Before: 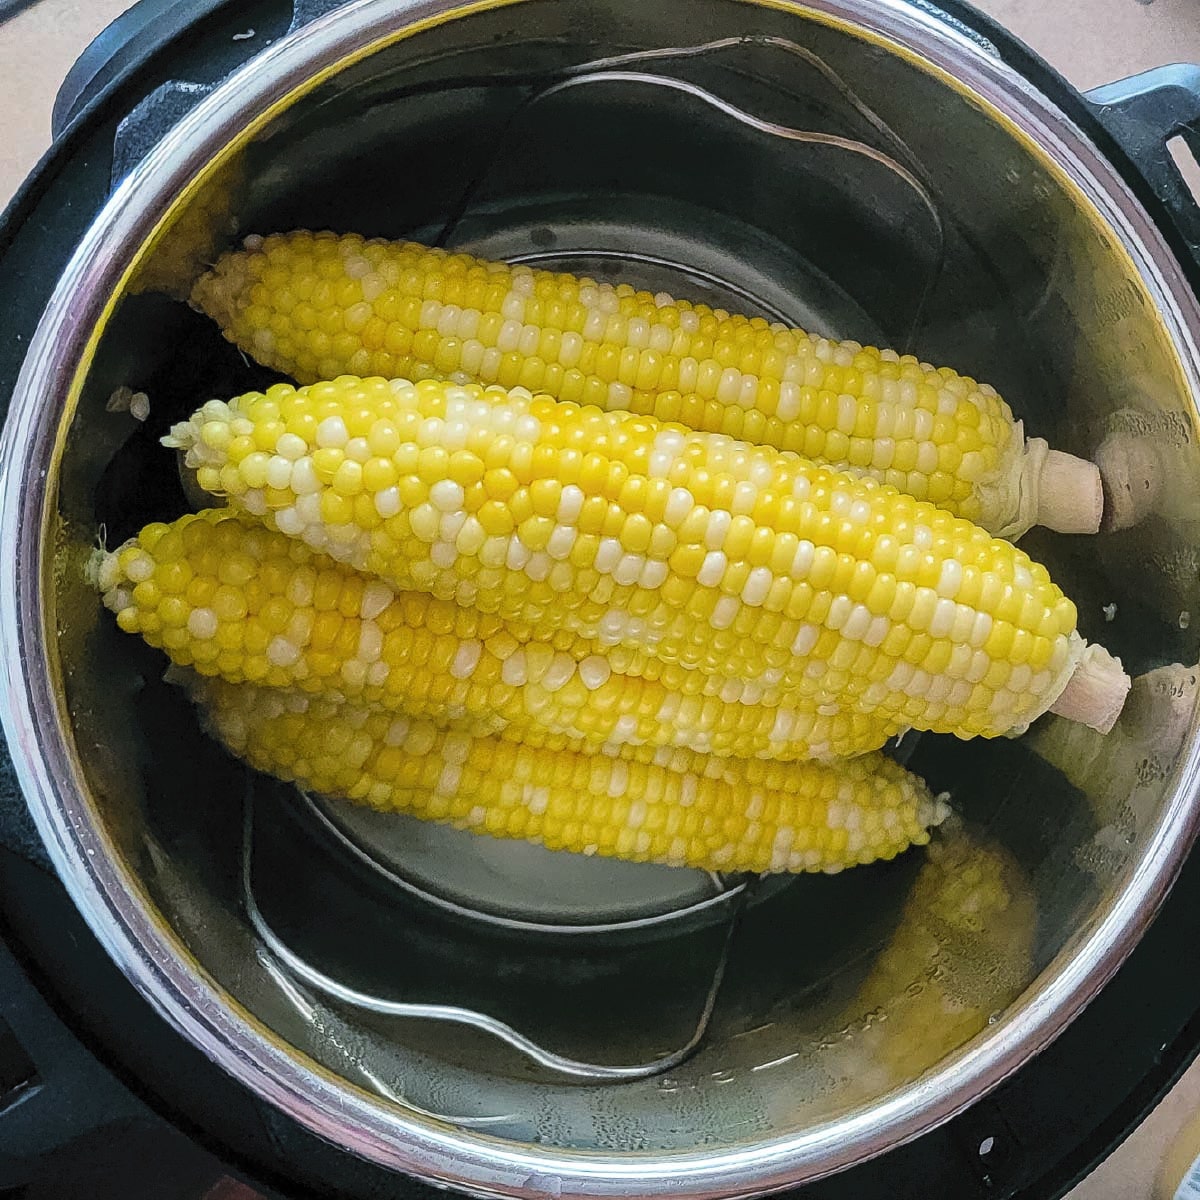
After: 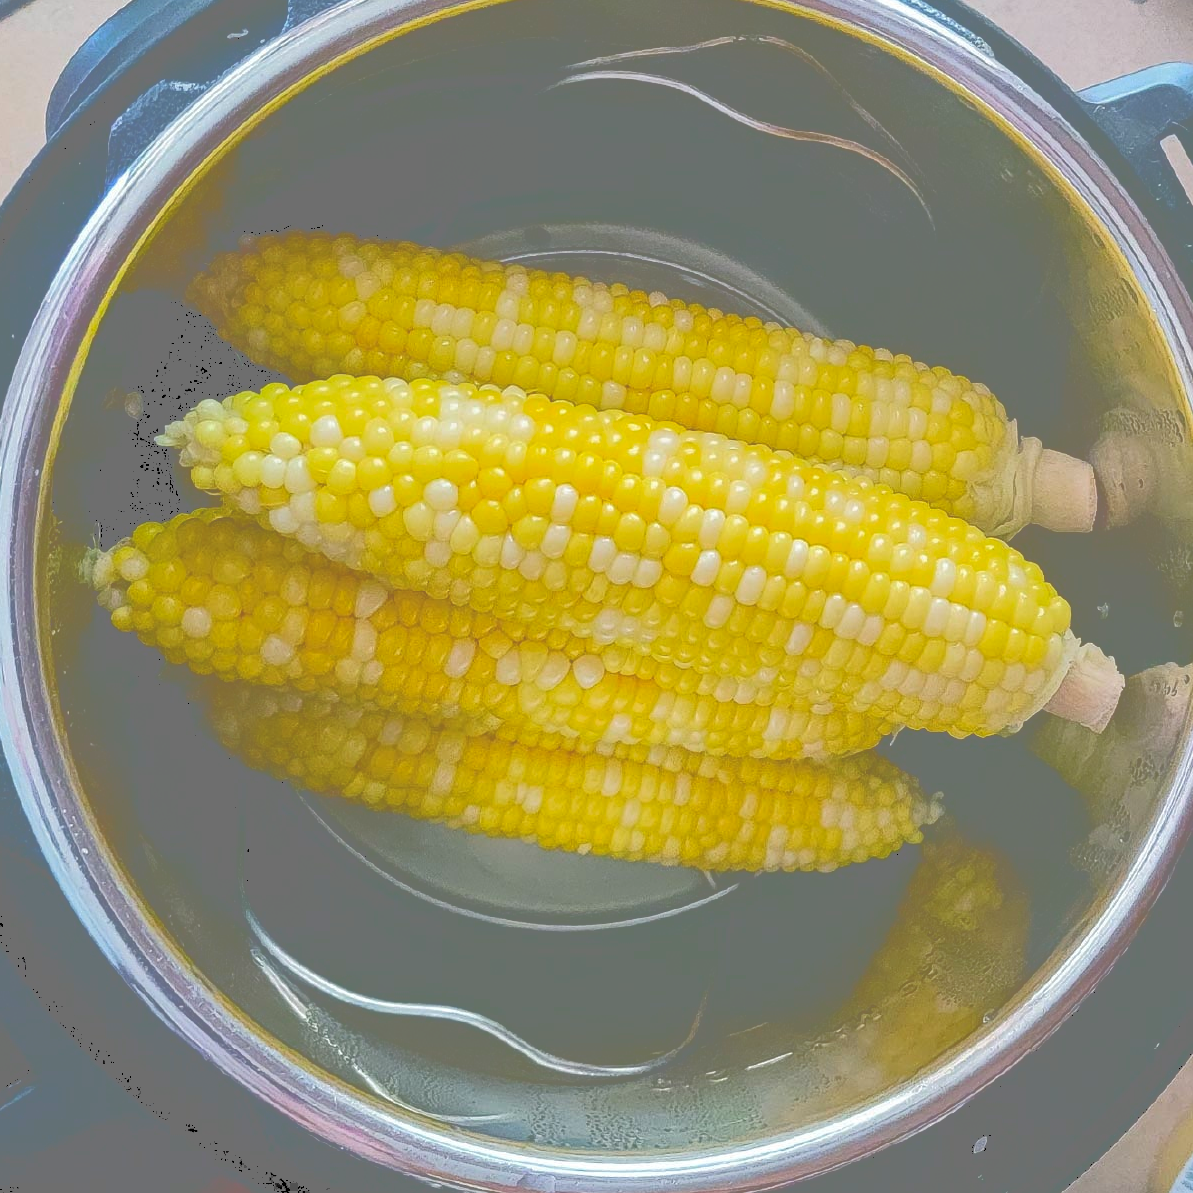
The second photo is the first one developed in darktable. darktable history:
contrast brightness saturation: contrast 0.154, brightness -0.007, saturation 0.101
crop and rotate: left 0.517%, top 0.147%, bottom 0.417%
tone curve: curves: ch0 [(0, 0) (0.003, 0.464) (0.011, 0.464) (0.025, 0.464) (0.044, 0.464) (0.069, 0.464) (0.1, 0.463) (0.136, 0.463) (0.177, 0.464) (0.224, 0.469) (0.277, 0.482) (0.335, 0.501) (0.399, 0.53) (0.468, 0.567) (0.543, 0.61) (0.623, 0.663) (0.709, 0.718) (0.801, 0.779) (0.898, 0.842) (1, 1)], color space Lab, independent channels, preserve colors none
